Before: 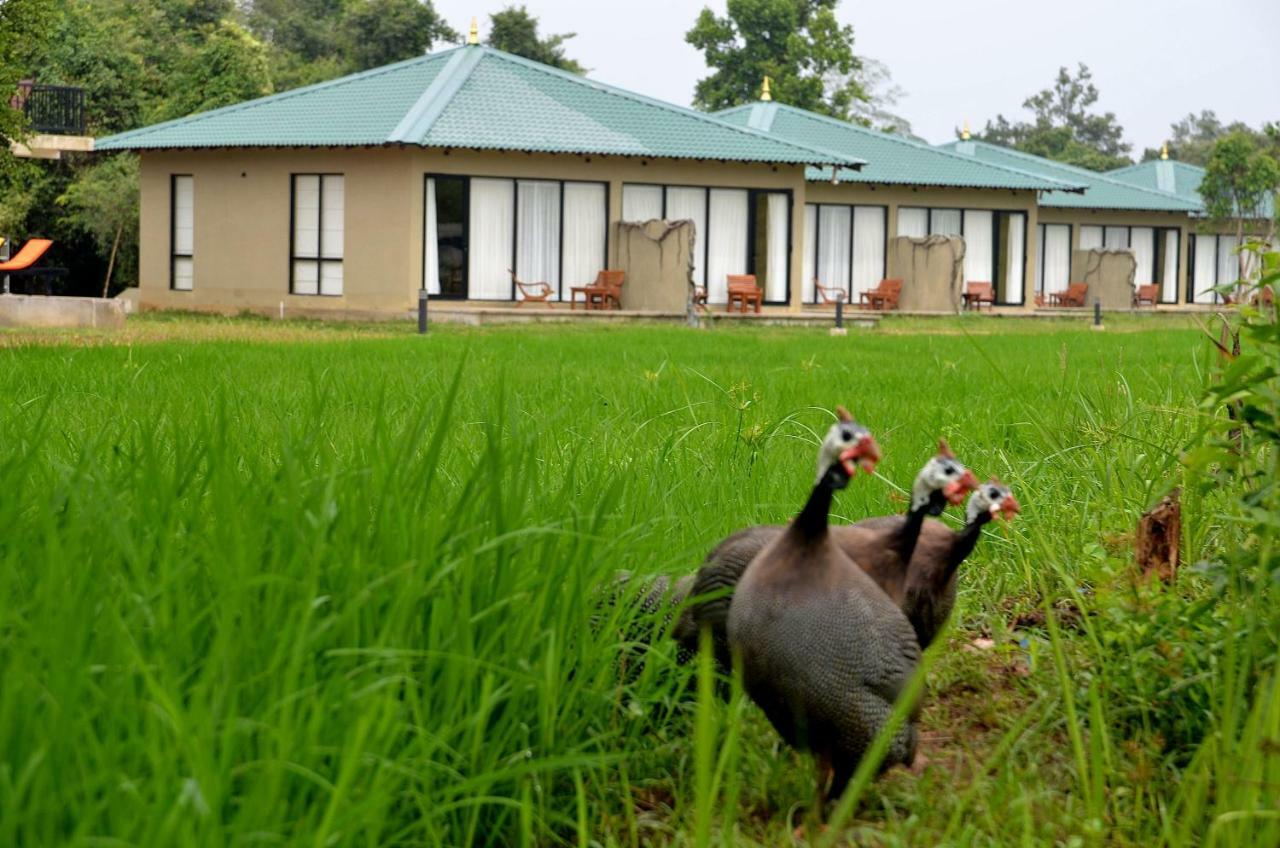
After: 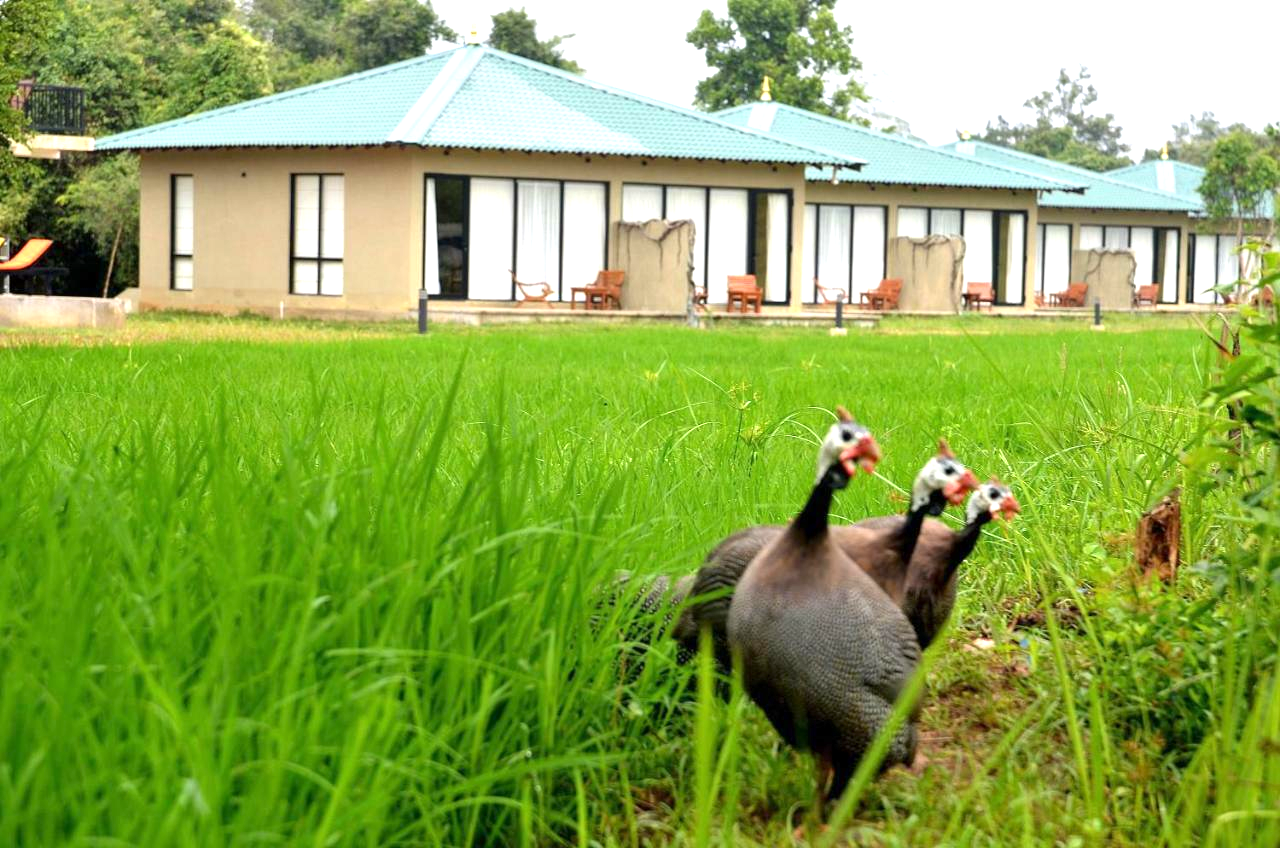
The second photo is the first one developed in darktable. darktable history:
exposure: exposure 0.921 EV, compensate highlight preservation false
contrast brightness saturation: contrast 0.048
